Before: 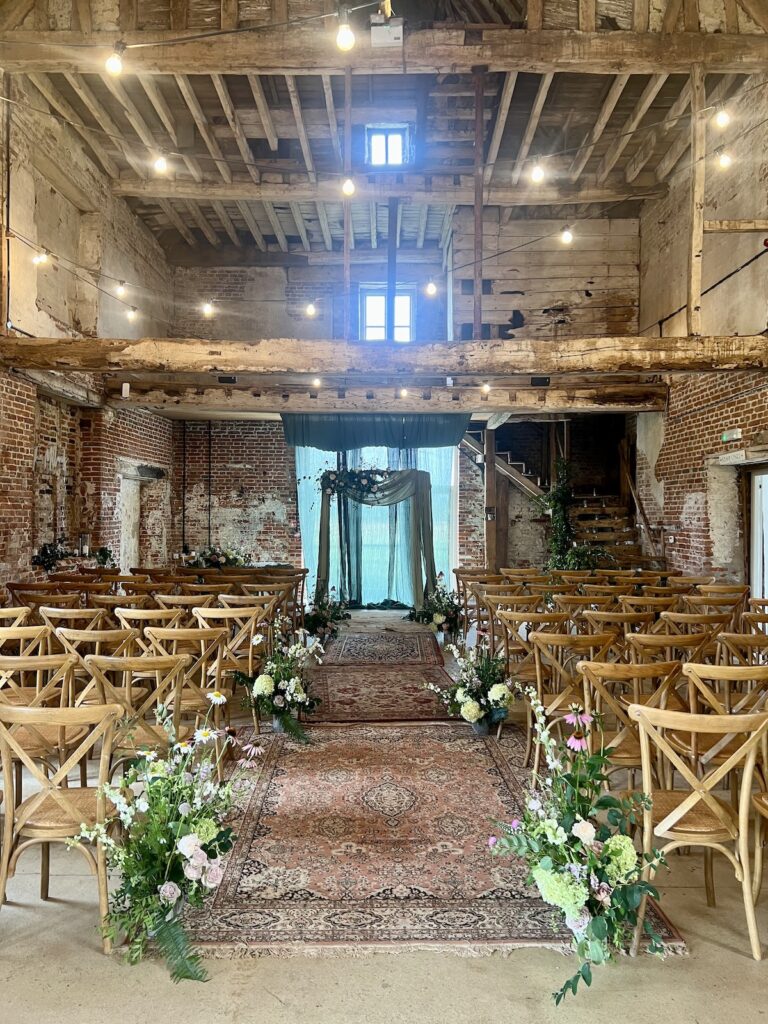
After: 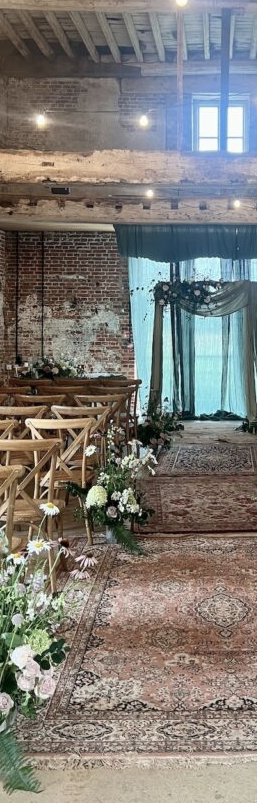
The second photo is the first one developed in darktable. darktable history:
crop and rotate: left 21.77%, top 18.528%, right 44.676%, bottom 2.997%
color balance: input saturation 100.43%, contrast fulcrum 14.22%, output saturation 70.41%
